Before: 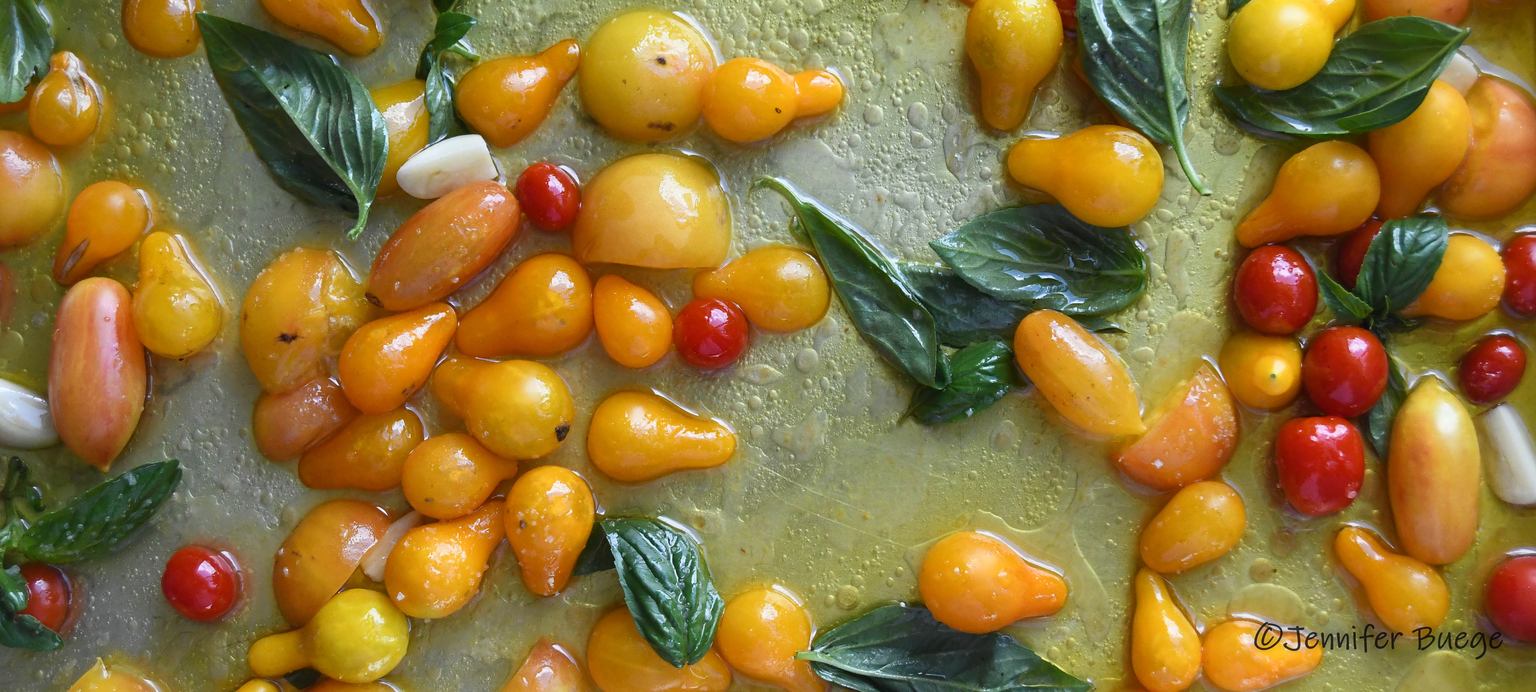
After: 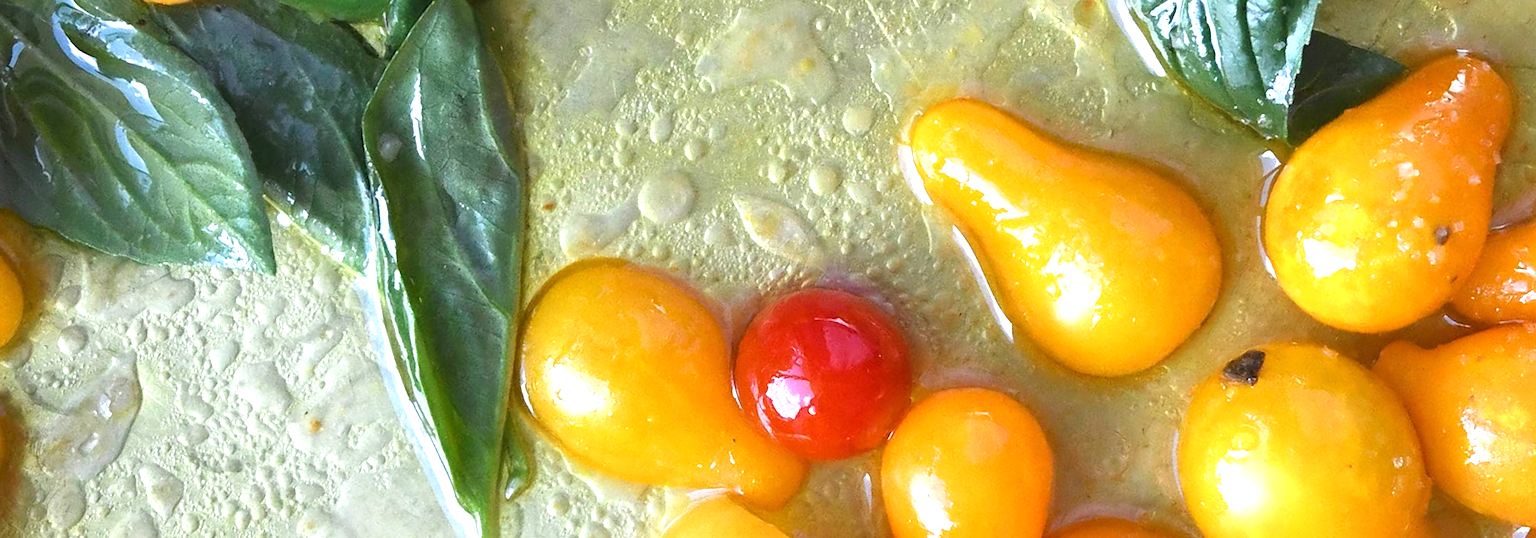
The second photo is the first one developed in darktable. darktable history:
crop and rotate: angle 147.24°, left 9.19%, top 15.686%, right 4.436%, bottom 17.065%
exposure: exposure 0.999 EV, compensate highlight preservation false
